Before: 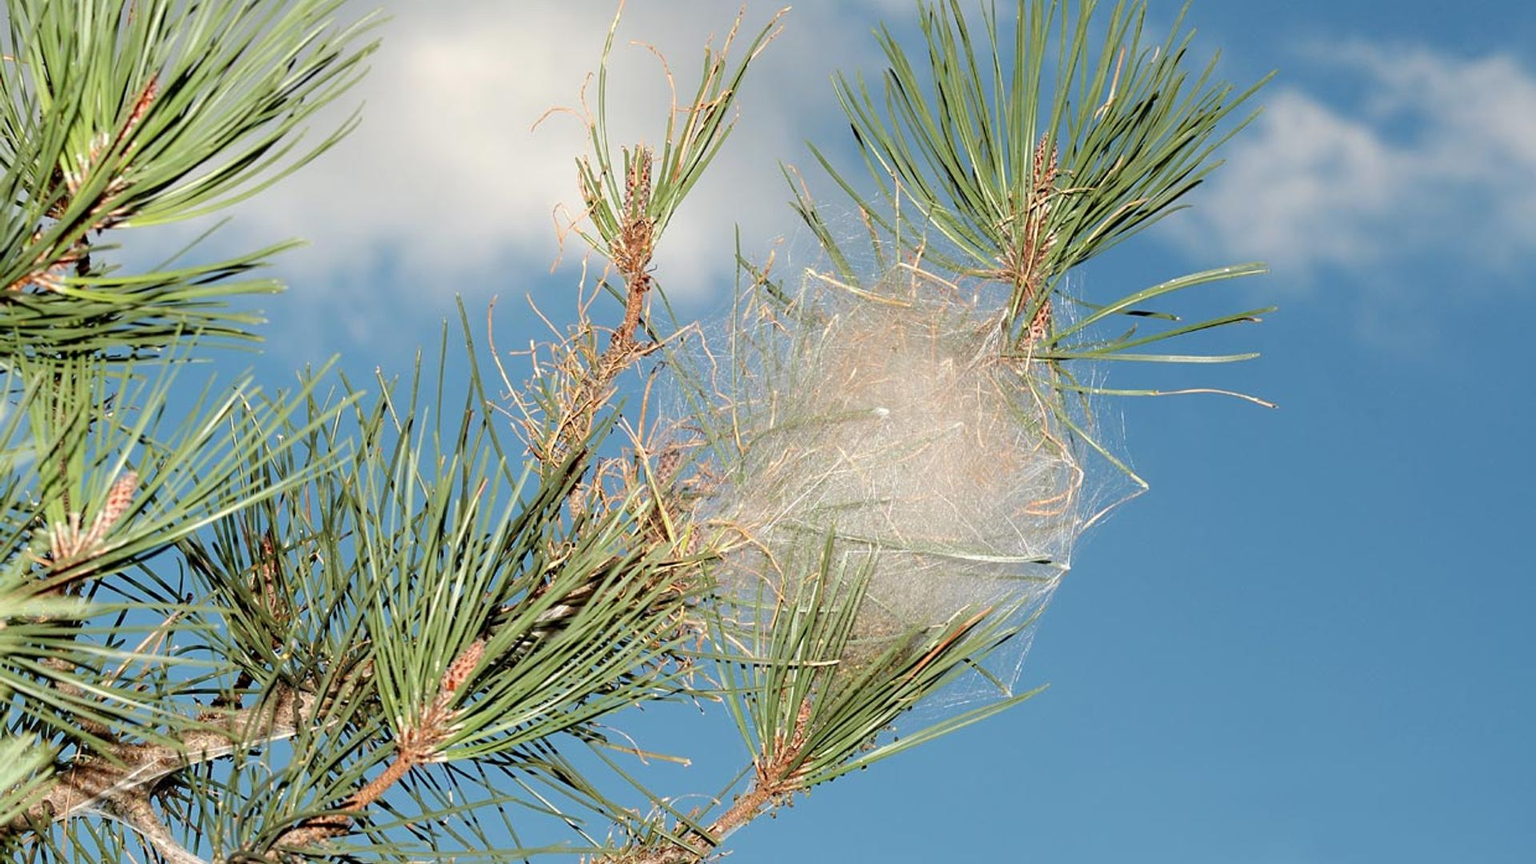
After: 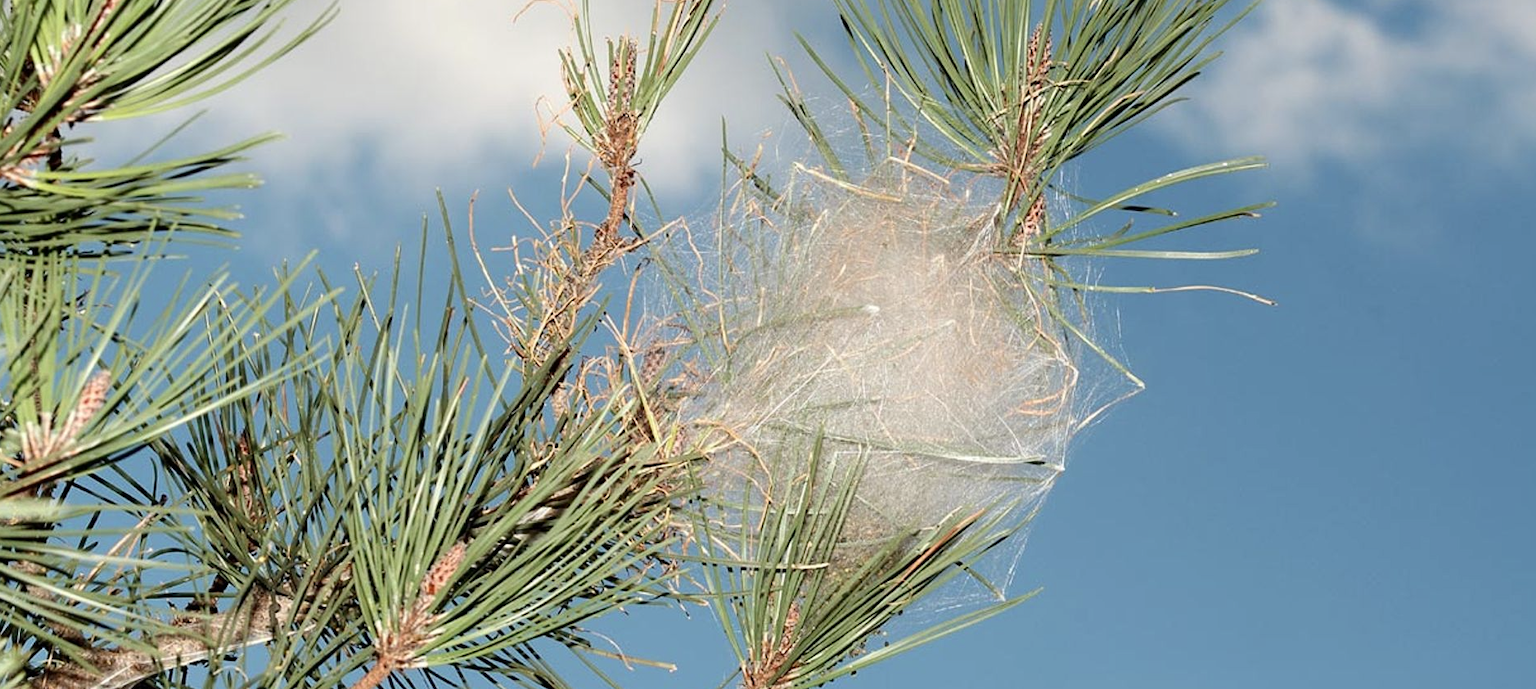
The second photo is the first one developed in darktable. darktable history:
crop and rotate: left 1.942%, top 12.837%, right 0.247%, bottom 9.15%
contrast brightness saturation: contrast 0.108, saturation -0.156
